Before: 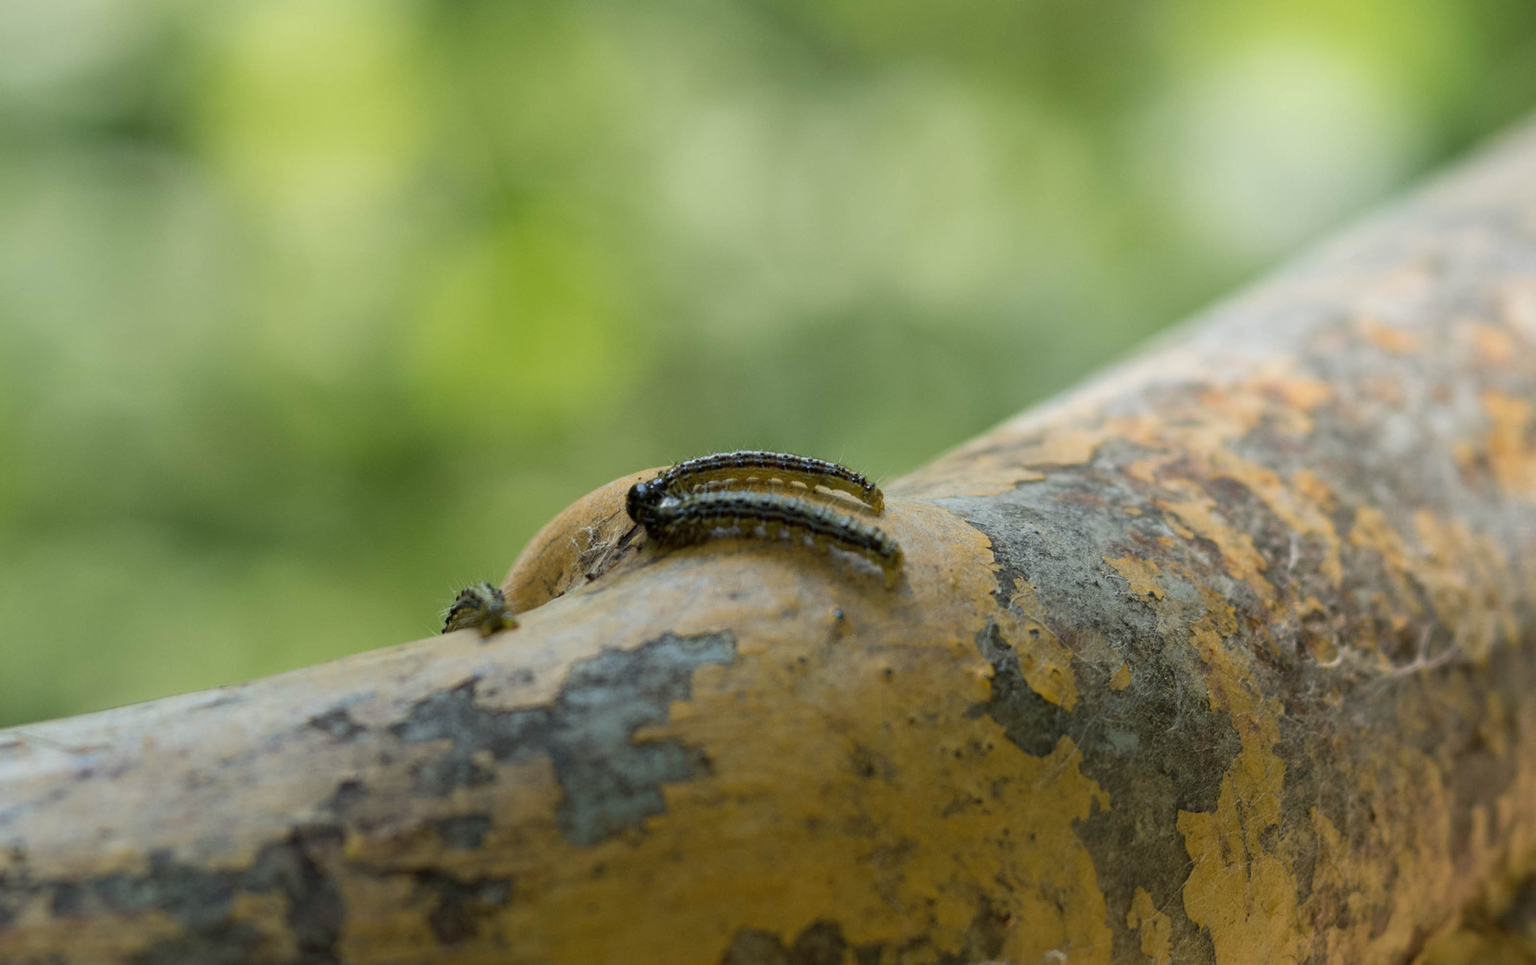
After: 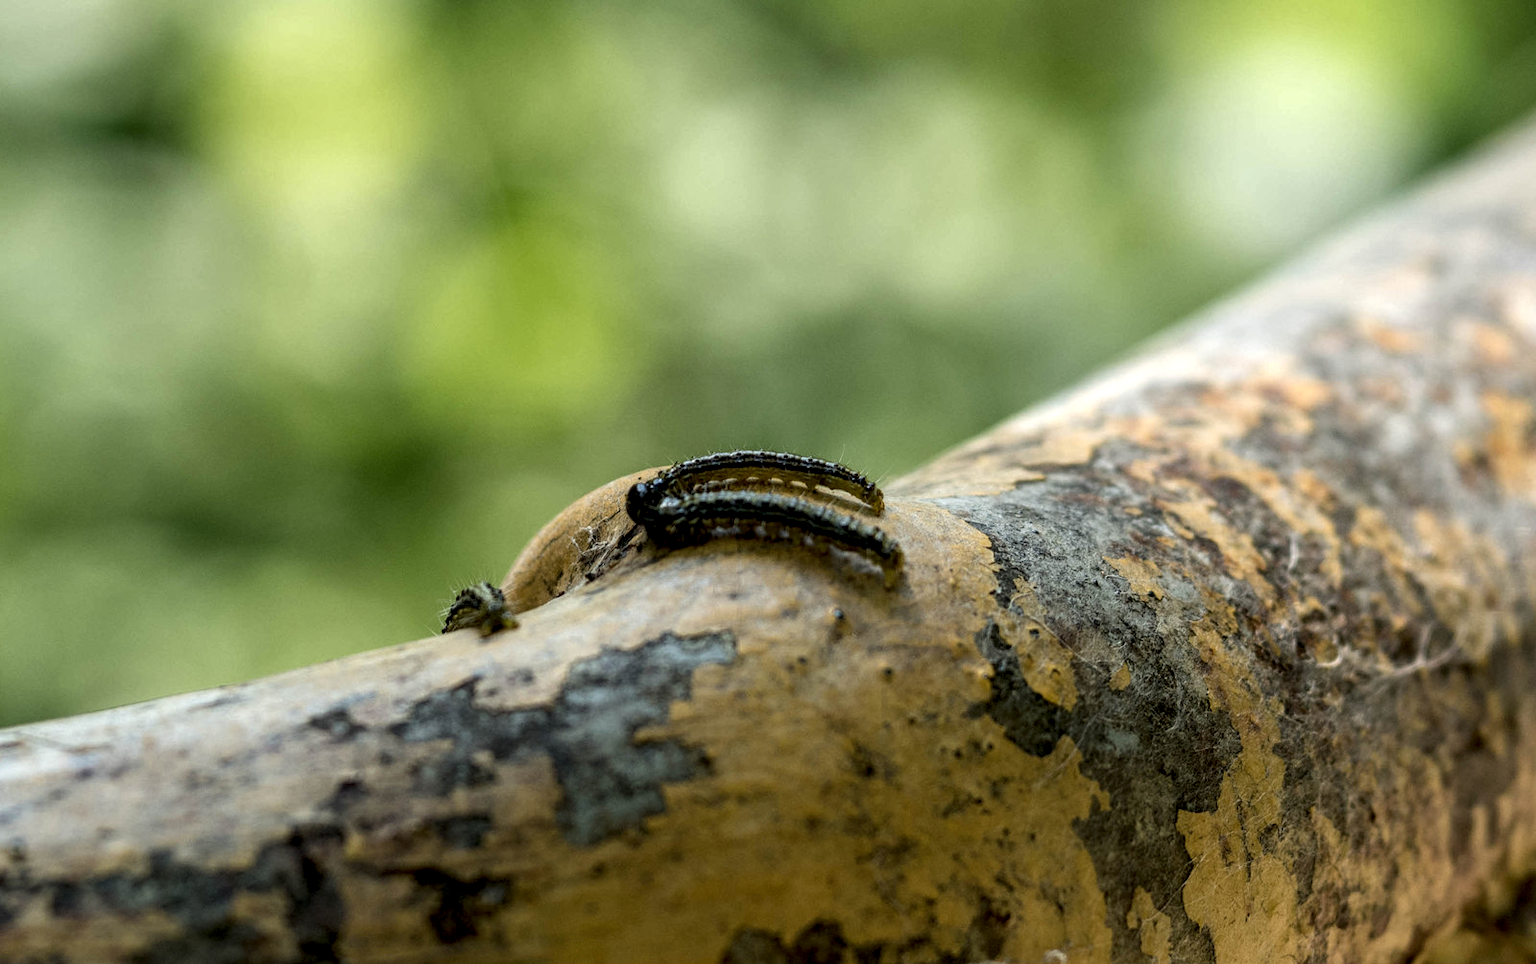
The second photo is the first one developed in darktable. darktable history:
local contrast: highlights 16%, detail 186%
